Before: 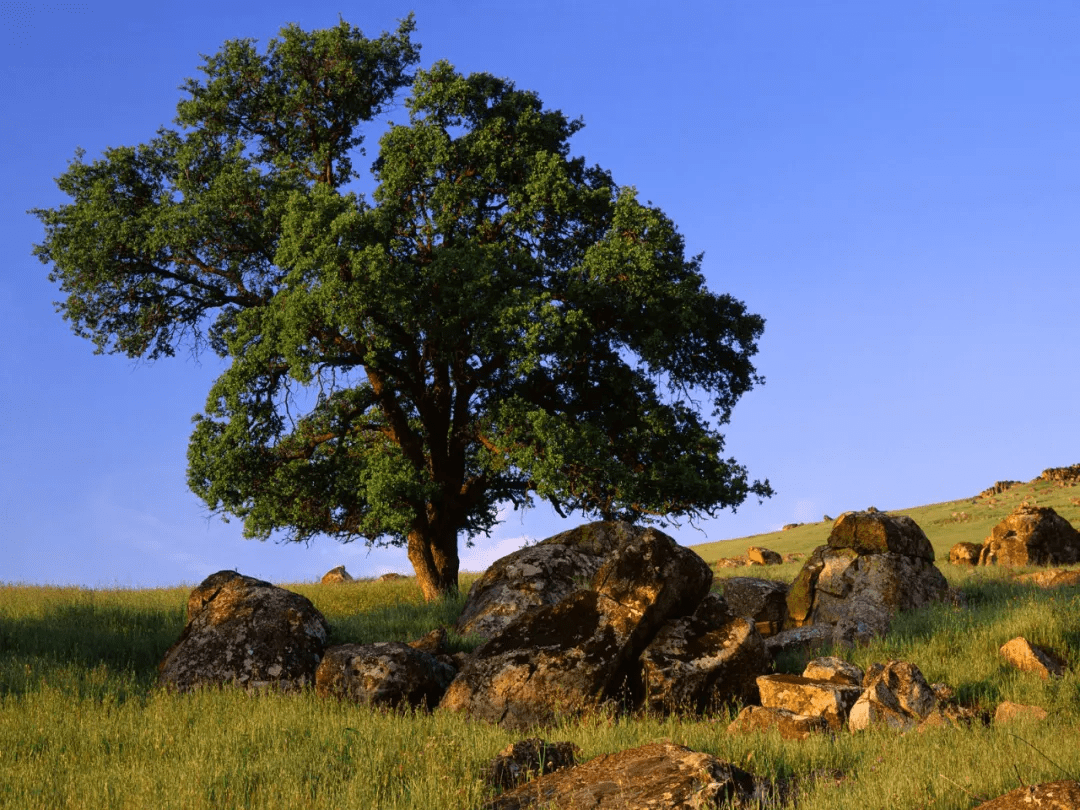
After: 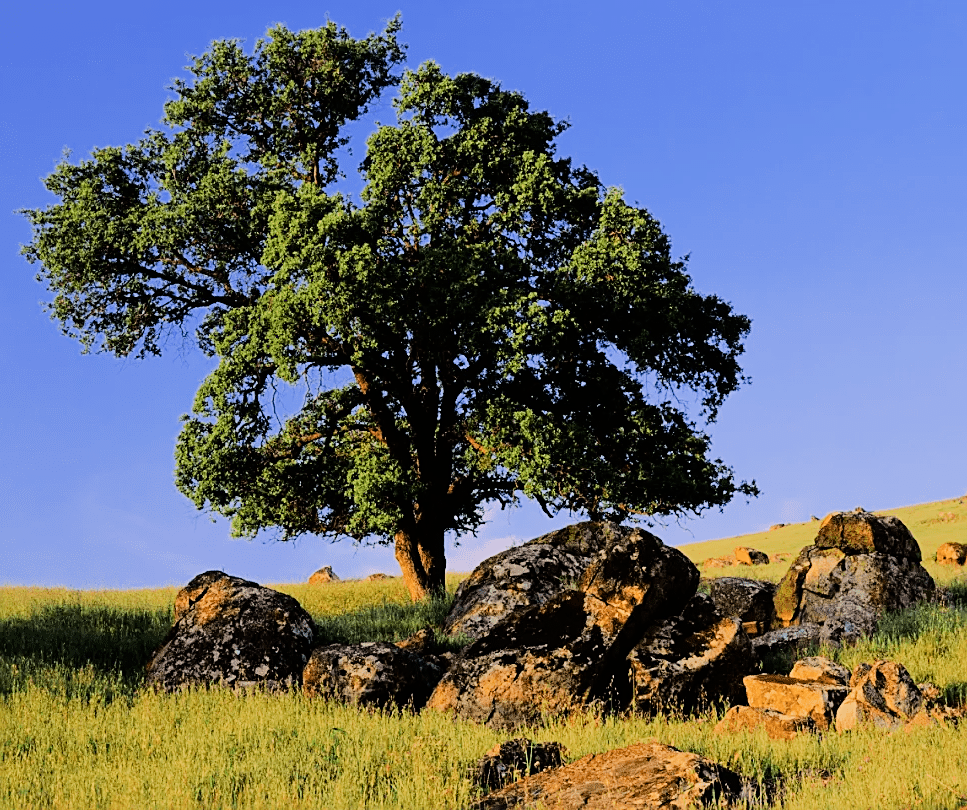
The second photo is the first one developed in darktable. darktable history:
filmic rgb: black relative exposure -7.65 EV, white relative exposure 4.56 EV, hardness 3.61, contrast 1.052, color science v6 (2022)
tone equalizer: -7 EV 0.158 EV, -6 EV 0.626 EV, -5 EV 1.15 EV, -4 EV 1.34 EV, -3 EV 1.18 EV, -2 EV 0.6 EV, -1 EV 0.153 EV, edges refinement/feathering 500, mask exposure compensation -1.57 EV, preserve details no
sharpen: on, module defaults
contrast brightness saturation: contrast 0.05
crop and rotate: left 1.352%, right 9.058%
